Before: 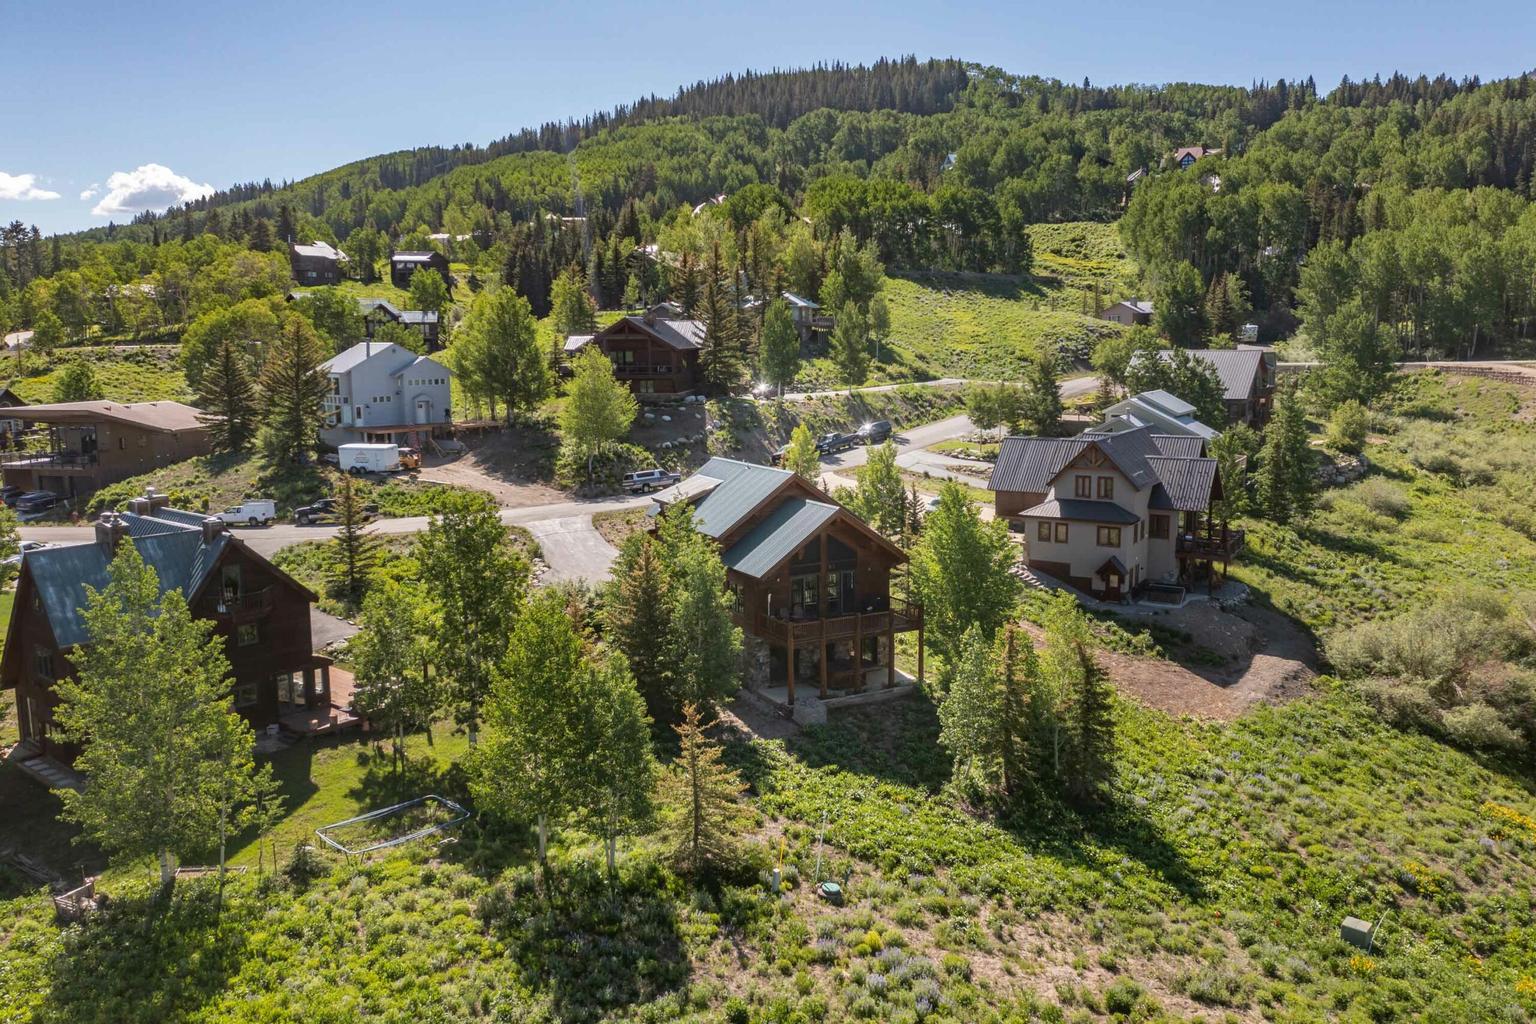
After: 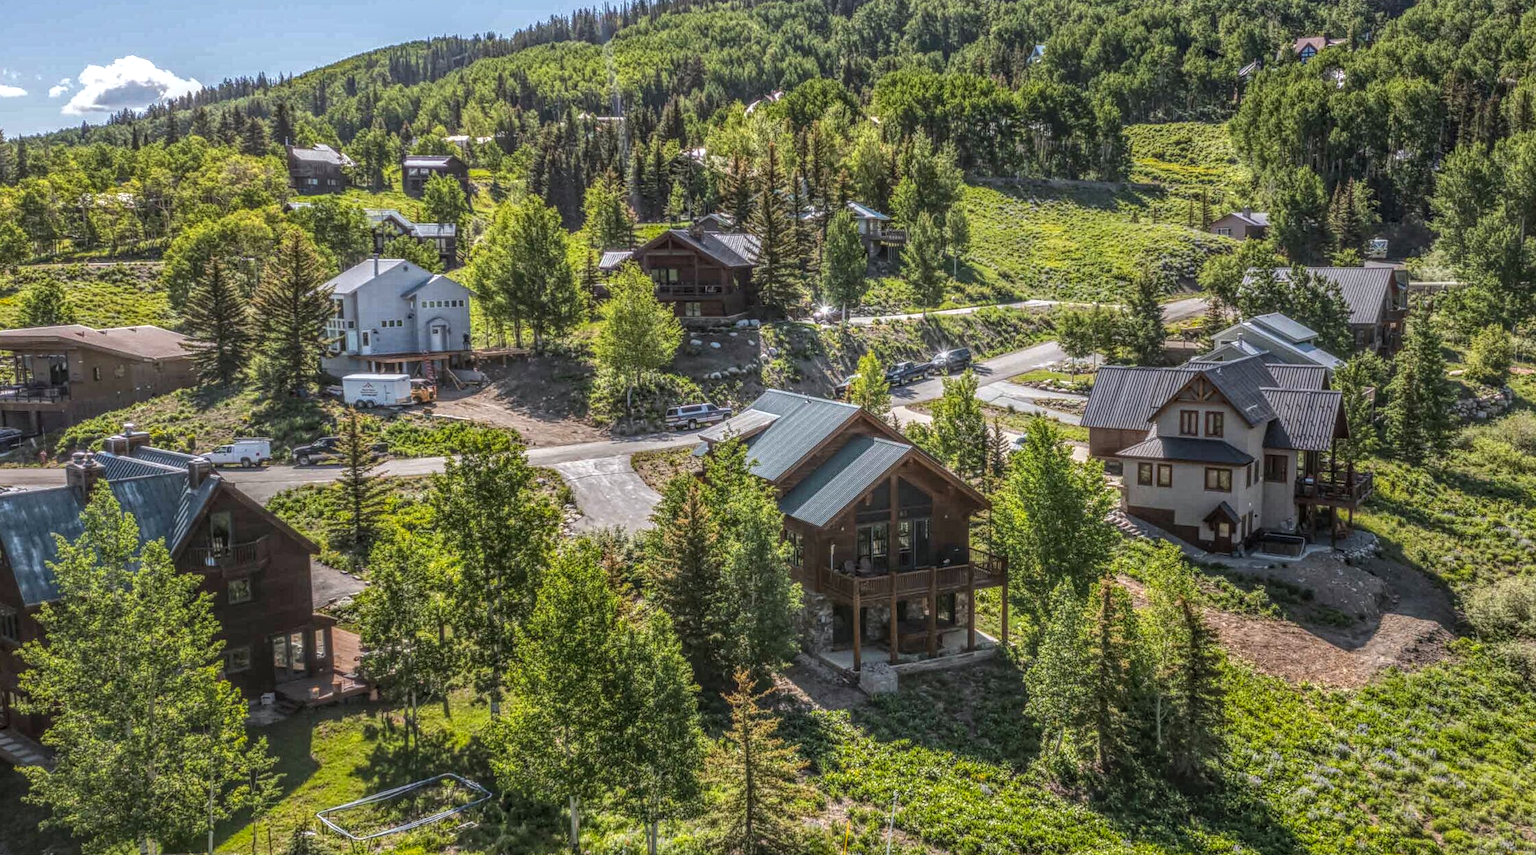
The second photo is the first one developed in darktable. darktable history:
crop and rotate: left 2.425%, top 11.305%, right 9.6%, bottom 15.08%
local contrast: highlights 0%, shadows 0%, detail 200%, midtone range 0.25
tone equalizer: -8 EV -0.417 EV, -7 EV -0.389 EV, -6 EV -0.333 EV, -5 EV -0.222 EV, -3 EV 0.222 EV, -2 EV 0.333 EV, -1 EV 0.389 EV, +0 EV 0.417 EV, edges refinement/feathering 500, mask exposure compensation -1.57 EV, preserve details no
white balance: red 0.982, blue 1.018
